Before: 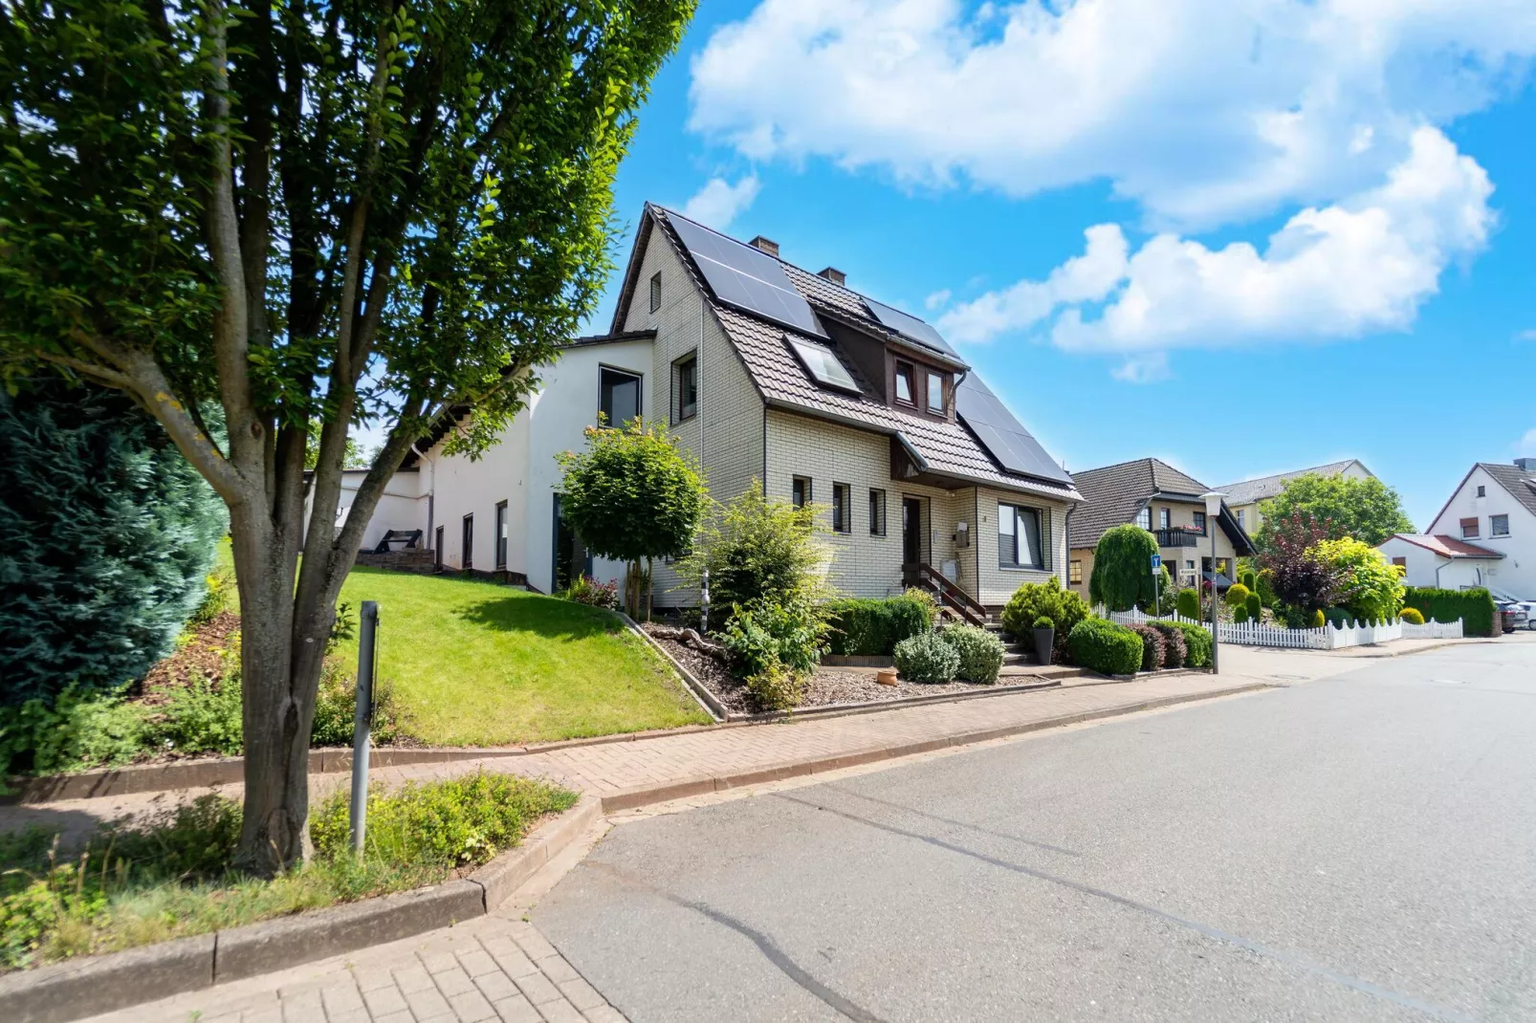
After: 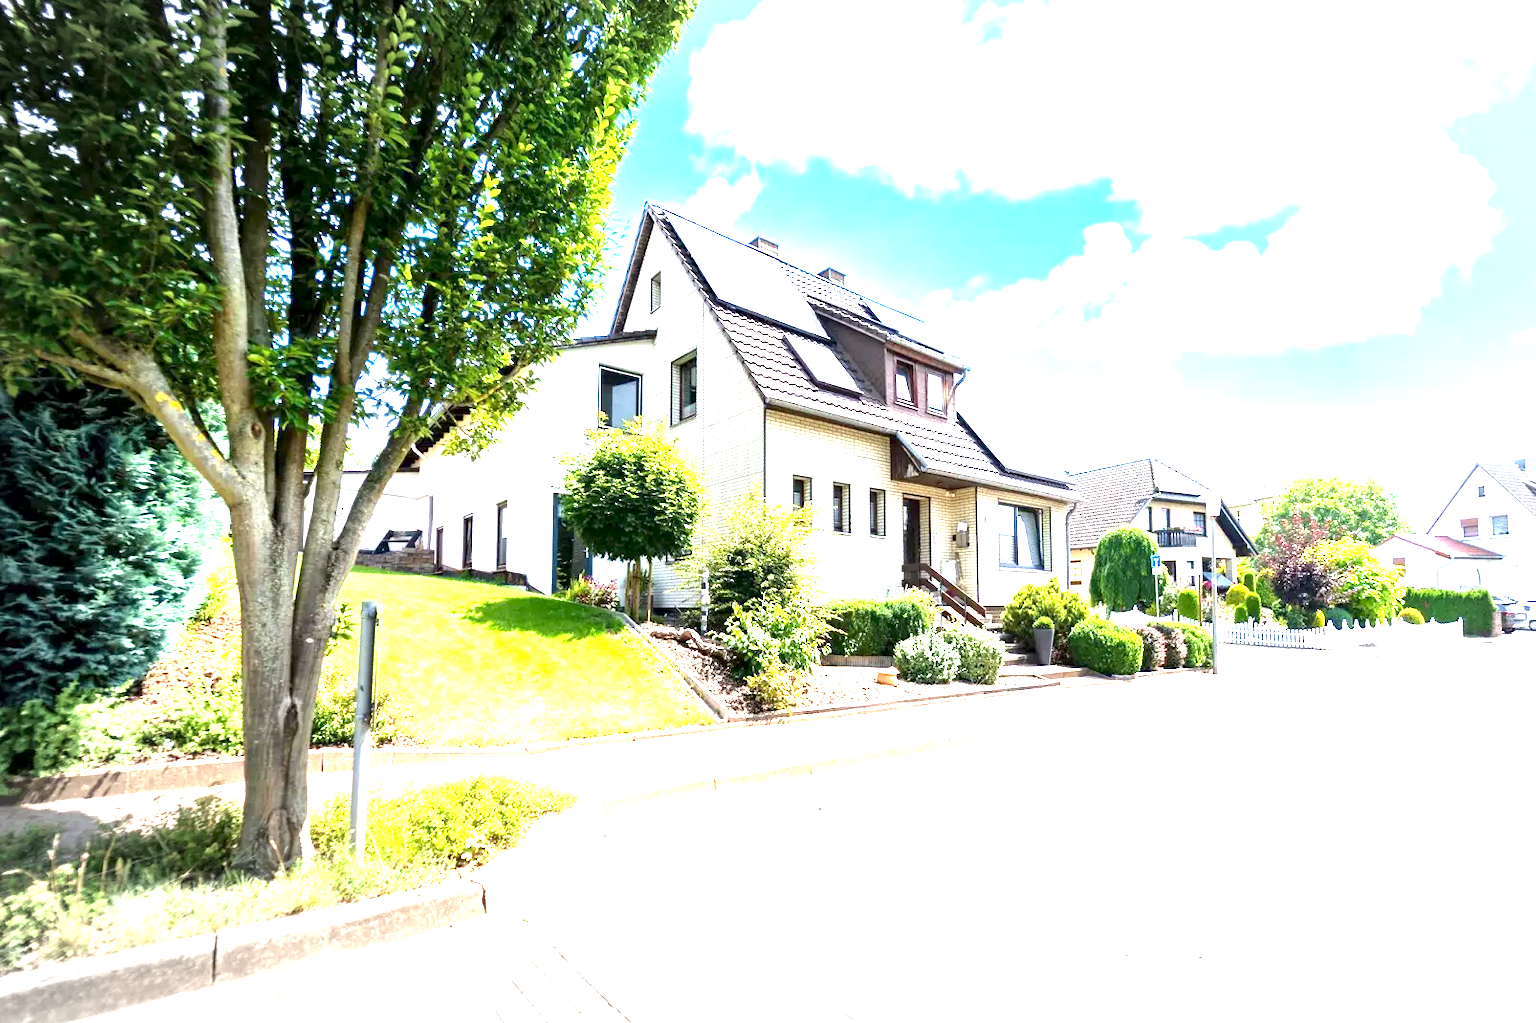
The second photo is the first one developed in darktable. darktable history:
local contrast: mode bilateral grid, contrast 9, coarseness 25, detail 111%, midtone range 0.2
exposure: black level correction 0.001, exposure 2.582 EV, compensate exposure bias true, compensate highlight preservation false
vignetting: automatic ratio true
